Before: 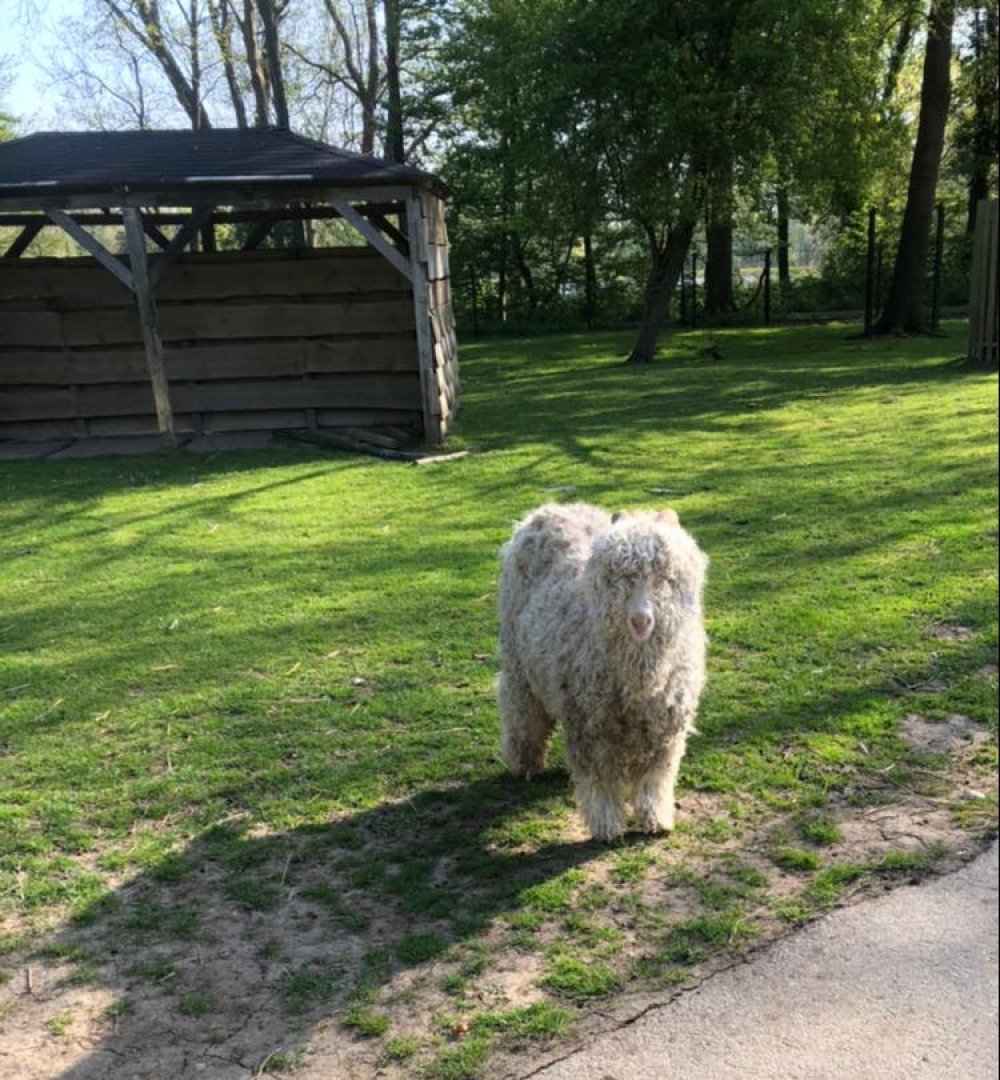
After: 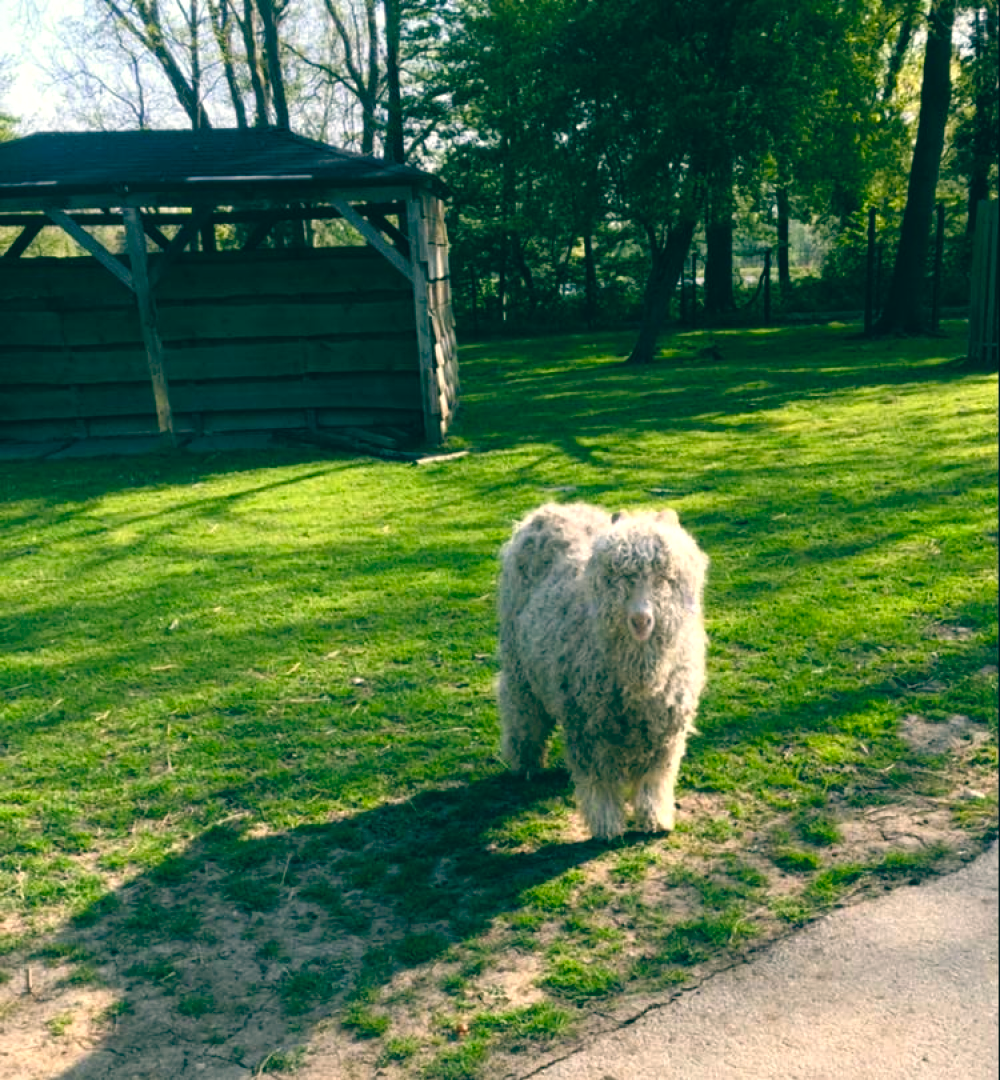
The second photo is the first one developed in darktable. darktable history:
shadows and highlights: shadows -10, white point adjustment 1.5, highlights 10
color balance: lift [1.005, 0.99, 1.007, 1.01], gamma [1, 0.979, 1.011, 1.021], gain [0.923, 1.098, 1.025, 0.902], input saturation 90.45%, contrast 7.73%, output saturation 105.91%
color balance rgb: linear chroma grading › global chroma 8.12%, perceptual saturation grading › global saturation 9.07%, perceptual saturation grading › highlights -13.84%, perceptual saturation grading › mid-tones 14.88%, perceptual saturation grading › shadows 22.8%, perceptual brilliance grading › highlights 2.61%, global vibrance 12.07%
